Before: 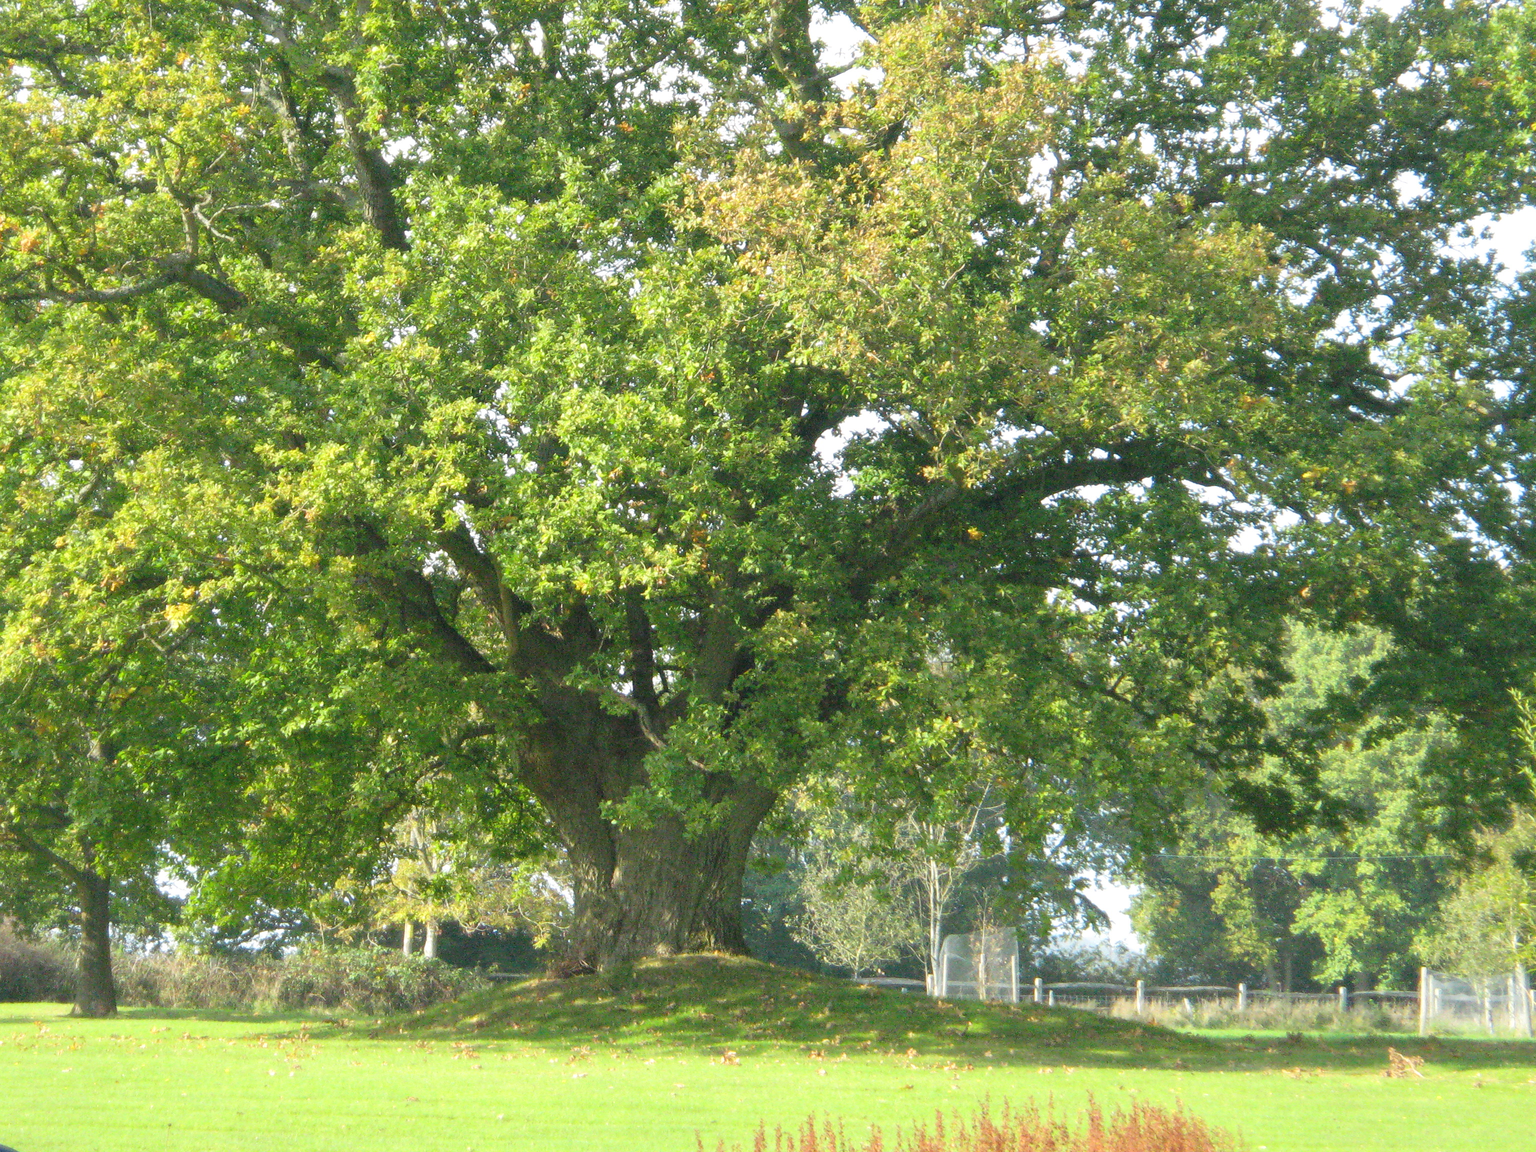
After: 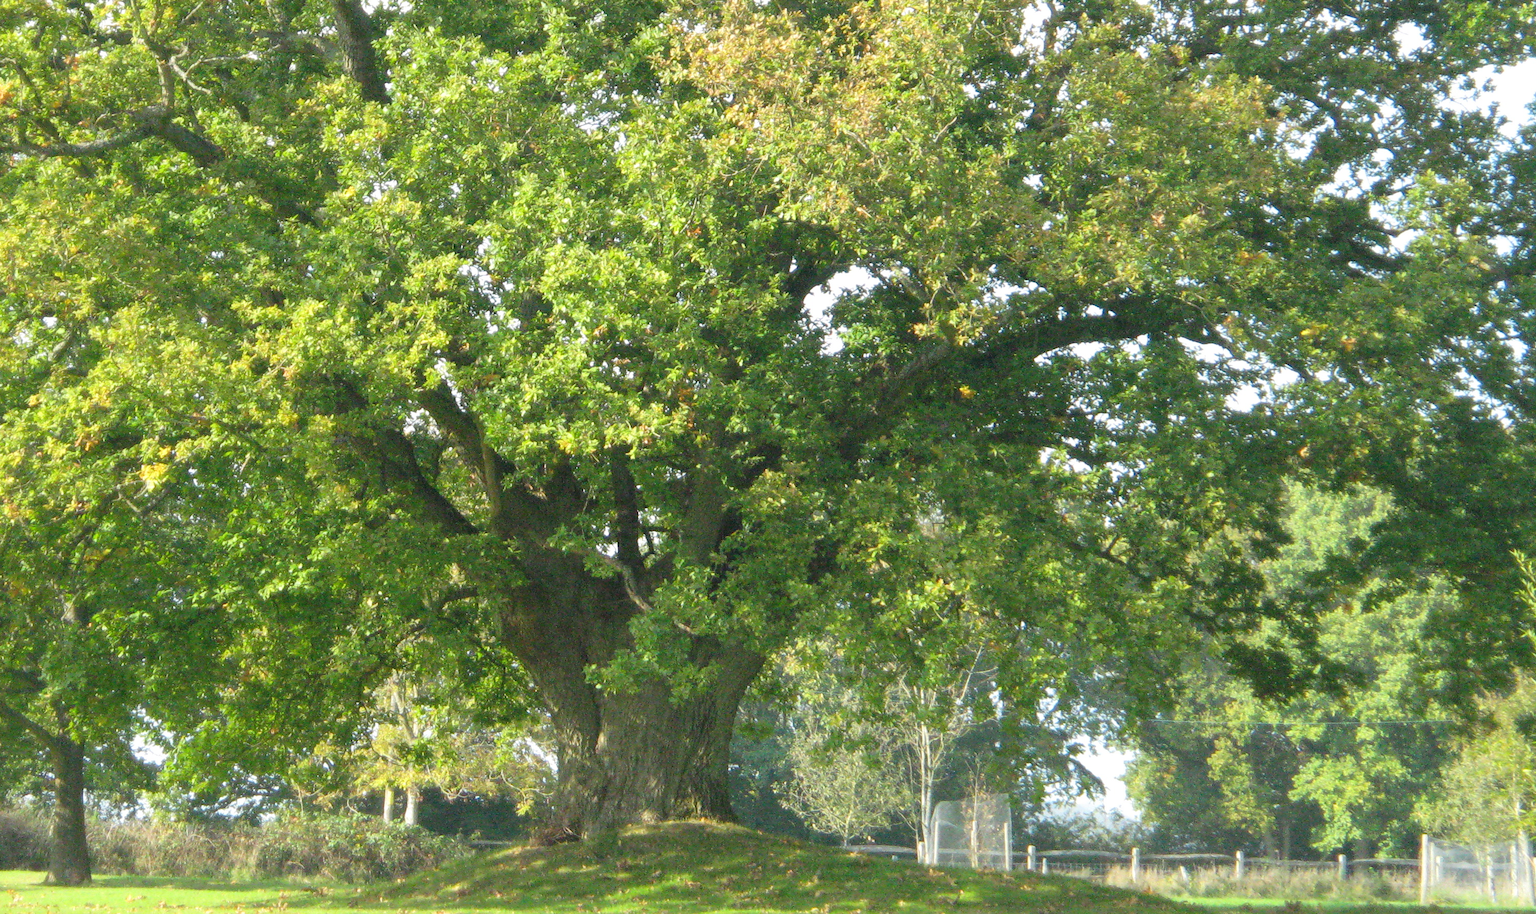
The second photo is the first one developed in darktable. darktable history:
crop and rotate: left 1.803%, top 13.018%, right 0.17%, bottom 9.14%
